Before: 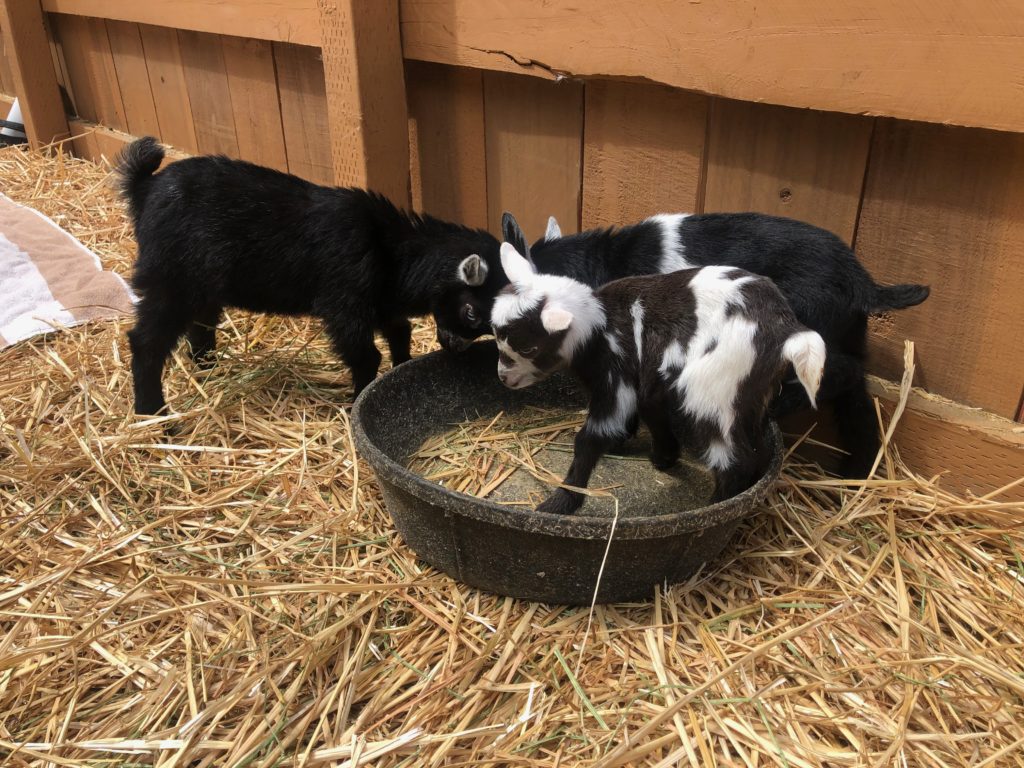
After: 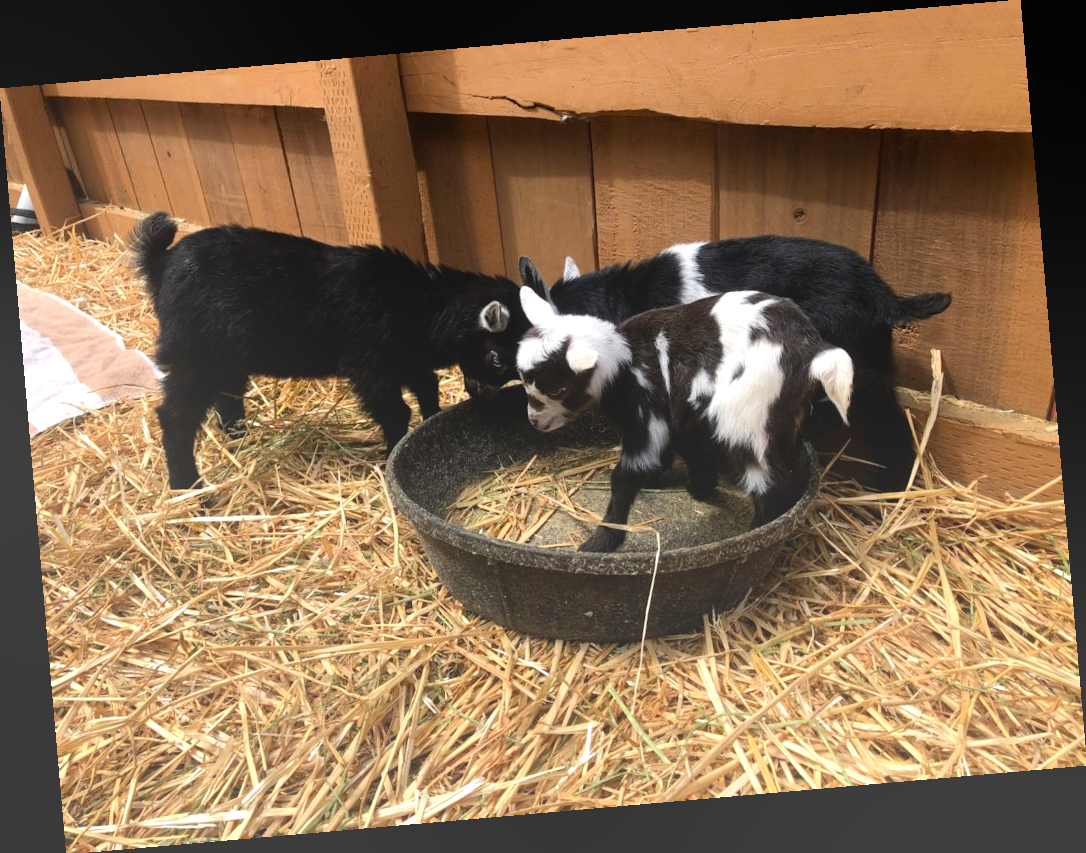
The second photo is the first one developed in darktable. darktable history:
tone equalizer: -8 EV -0.417 EV, -7 EV -0.389 EV, -6 EV -0.333 EV, -5 EV -0.222 EV, -3 EV 0.222 EV, -2 EV 0.333 EV, -1 EV 0.389 EV, +0 EV 0.417 EV, edges refinement/feathering 500, mask exposure compensation -1.57 EV, preserve details no
rotate and perspective: rotation -4.98°, automatic cropping off
bloom: size 38%, threshold 95%, strength 30%
